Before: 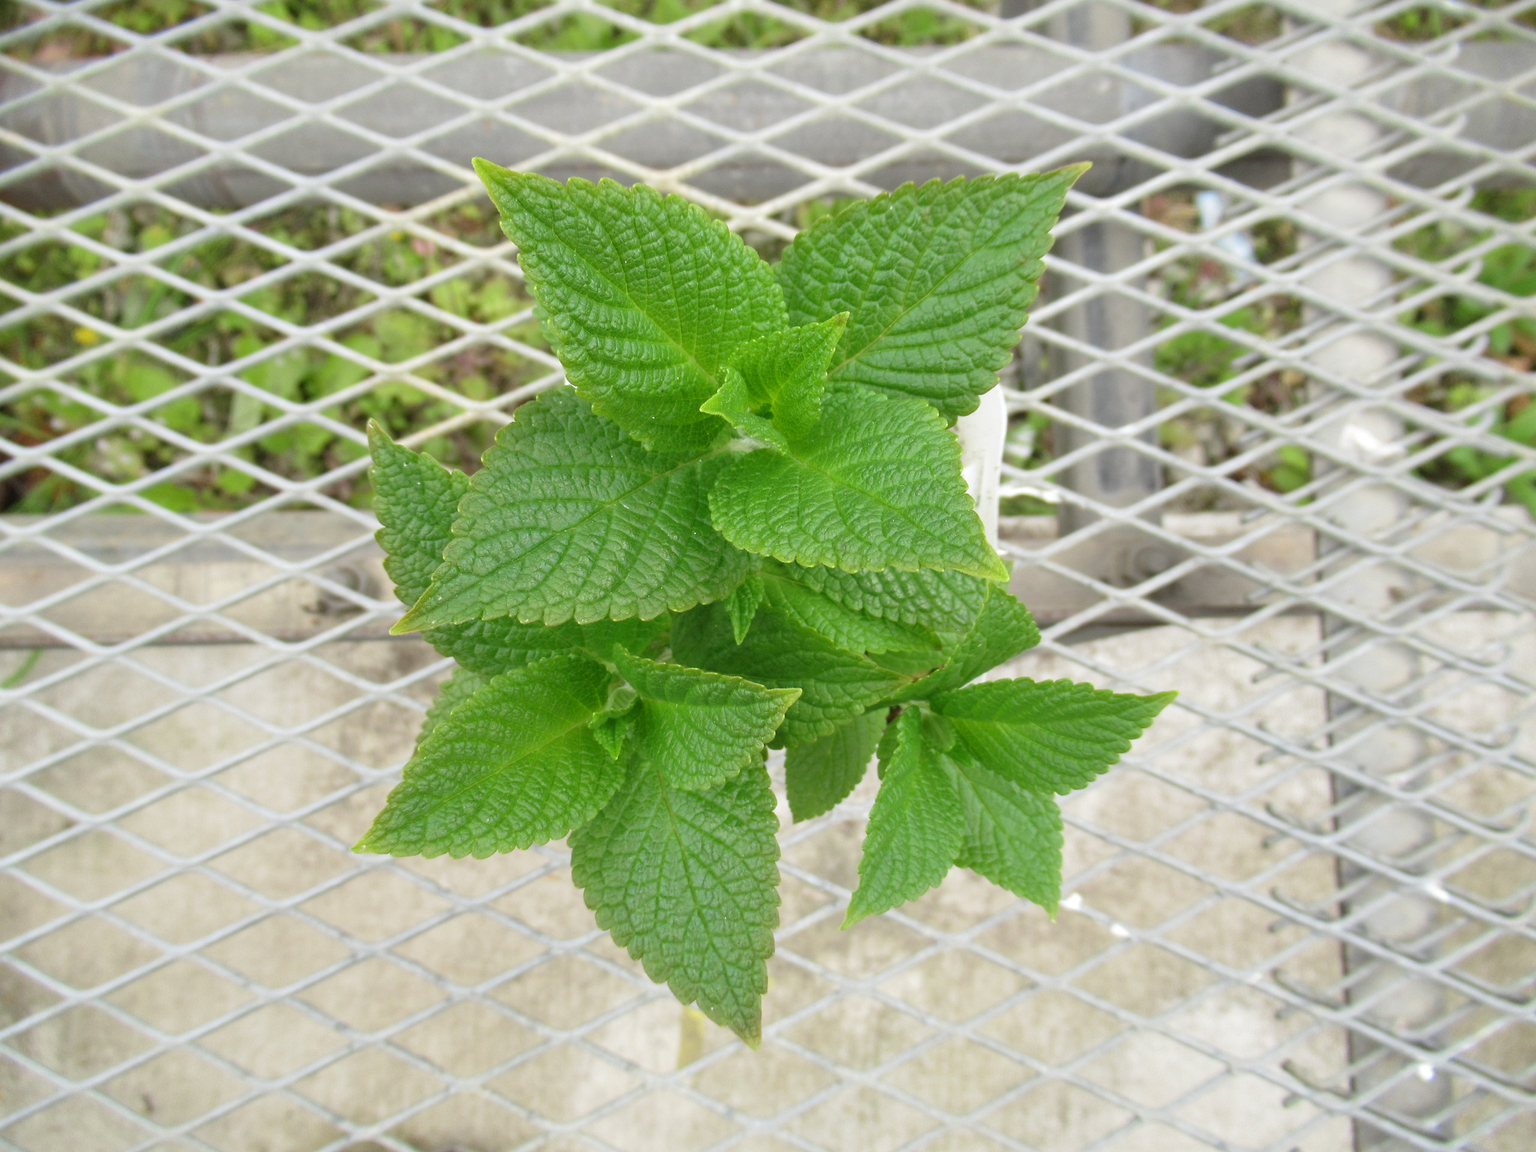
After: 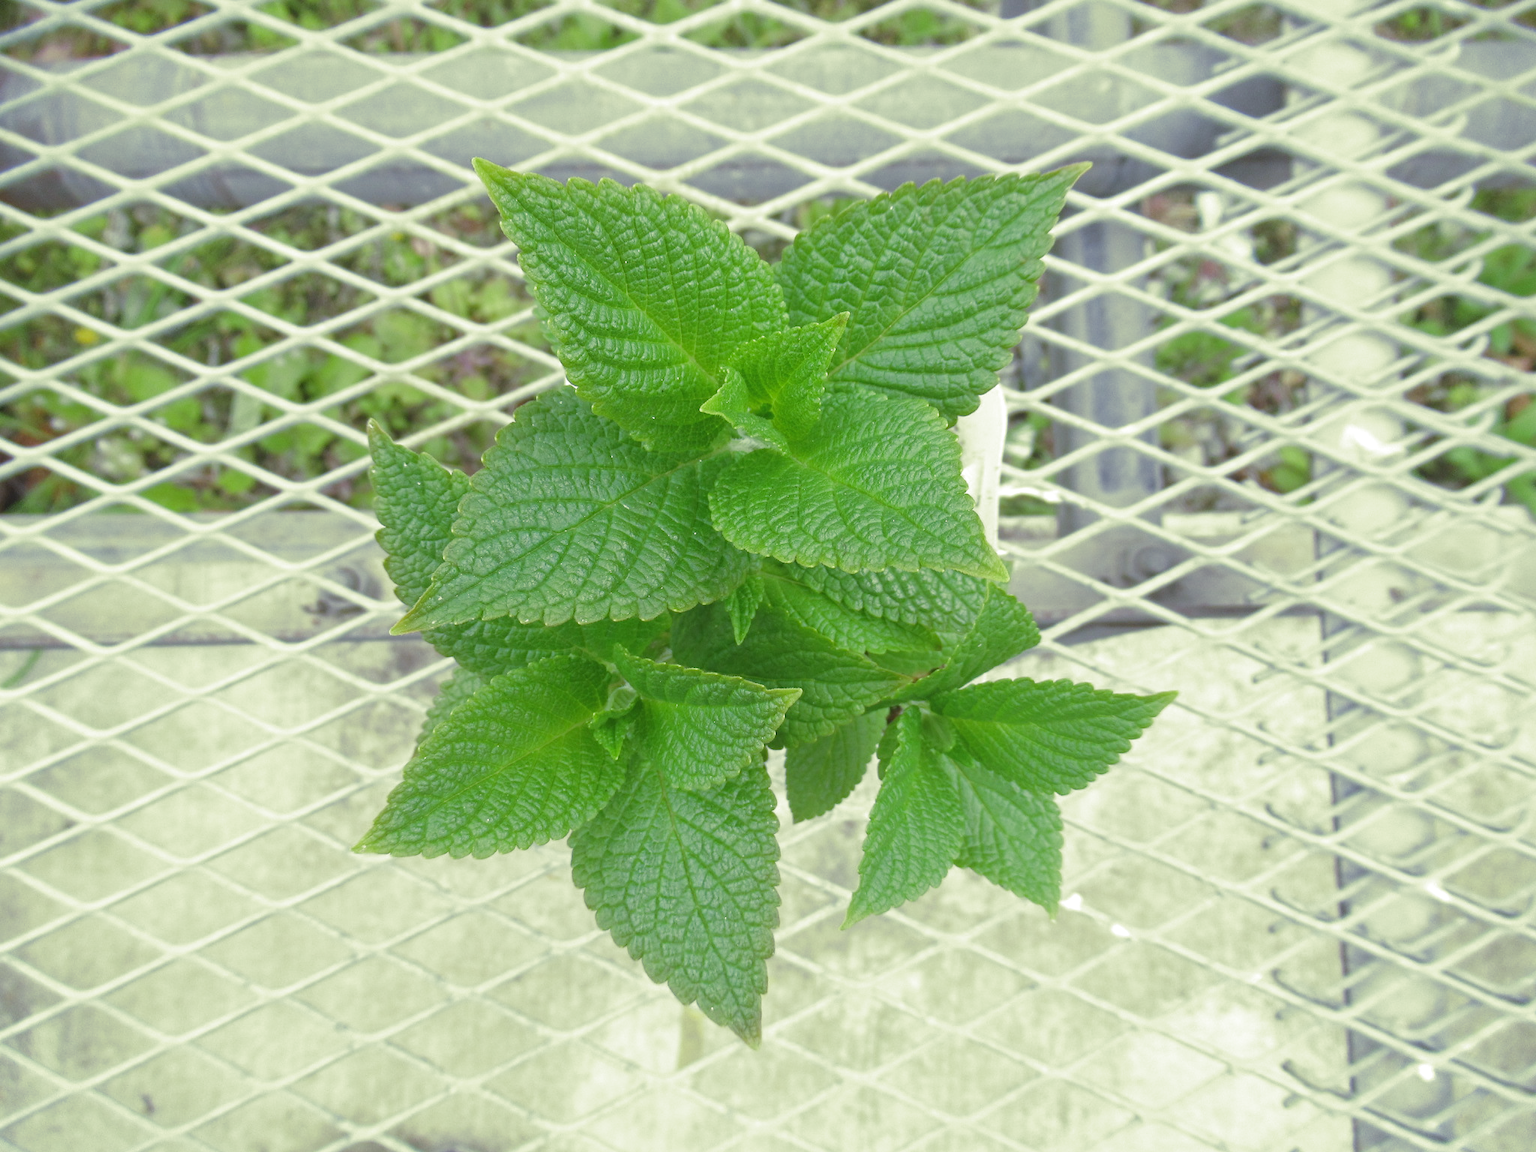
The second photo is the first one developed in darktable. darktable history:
contrast equalizer: y [[0.439, 0.44, 0.442, 0.457, 0.493, 0.498], [0.5 ×6], [0.5 ×6], [0 ×6], [0 ×6]], mix 0.76
white balance: red 0.948, green 1.02, blue 1.176
split-toning: shadows › hue 290.82°, shadows › saturation 0.34, highlights › saturation 0.38, balance 0, compress 50%
